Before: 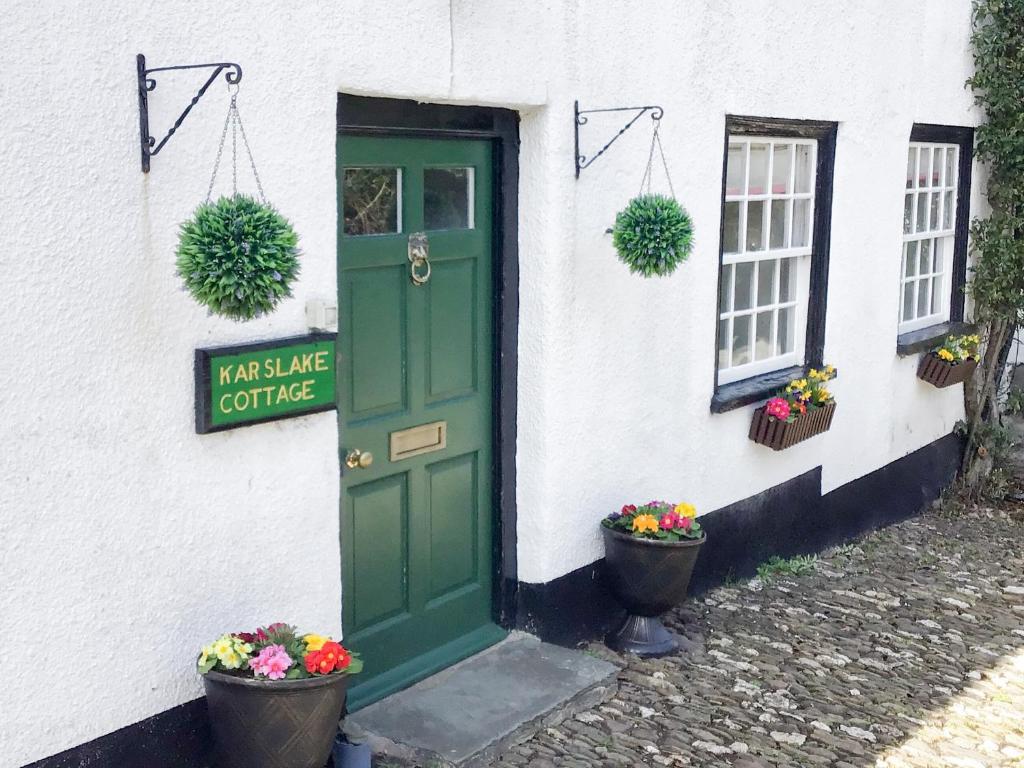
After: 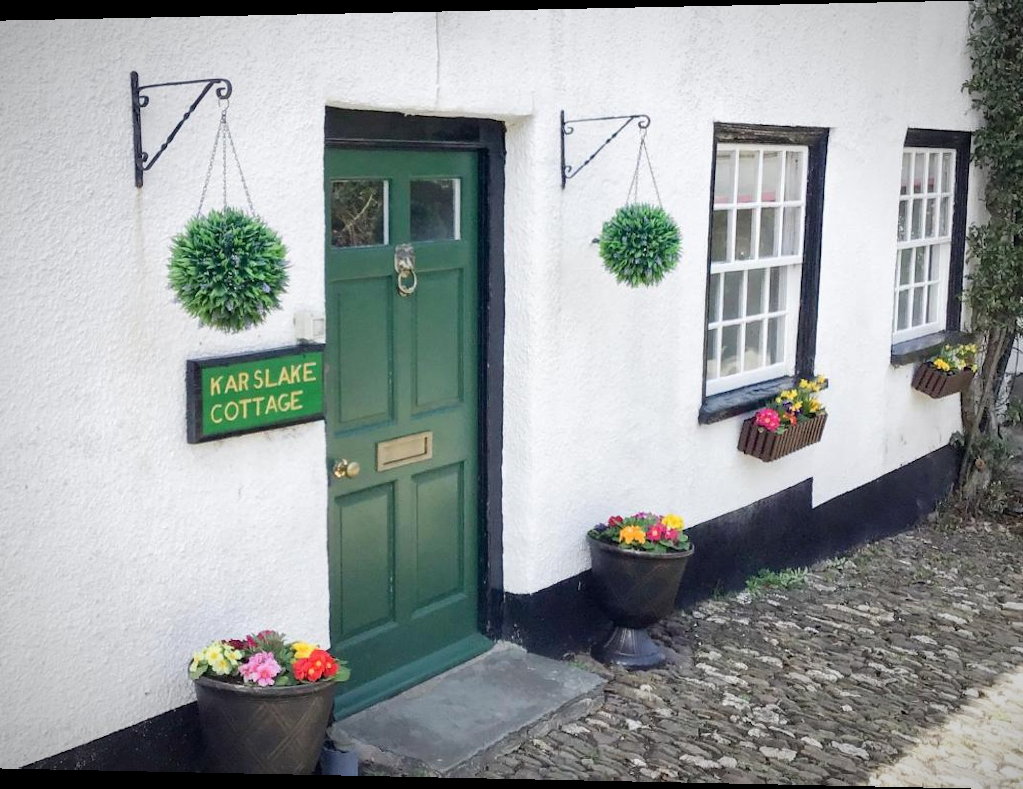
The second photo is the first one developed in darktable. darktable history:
rotate and perspective: lens shift (horizontal) -0.055, automatic cropping off
vignetting: fall-off radius 60%, automatic ratio true
